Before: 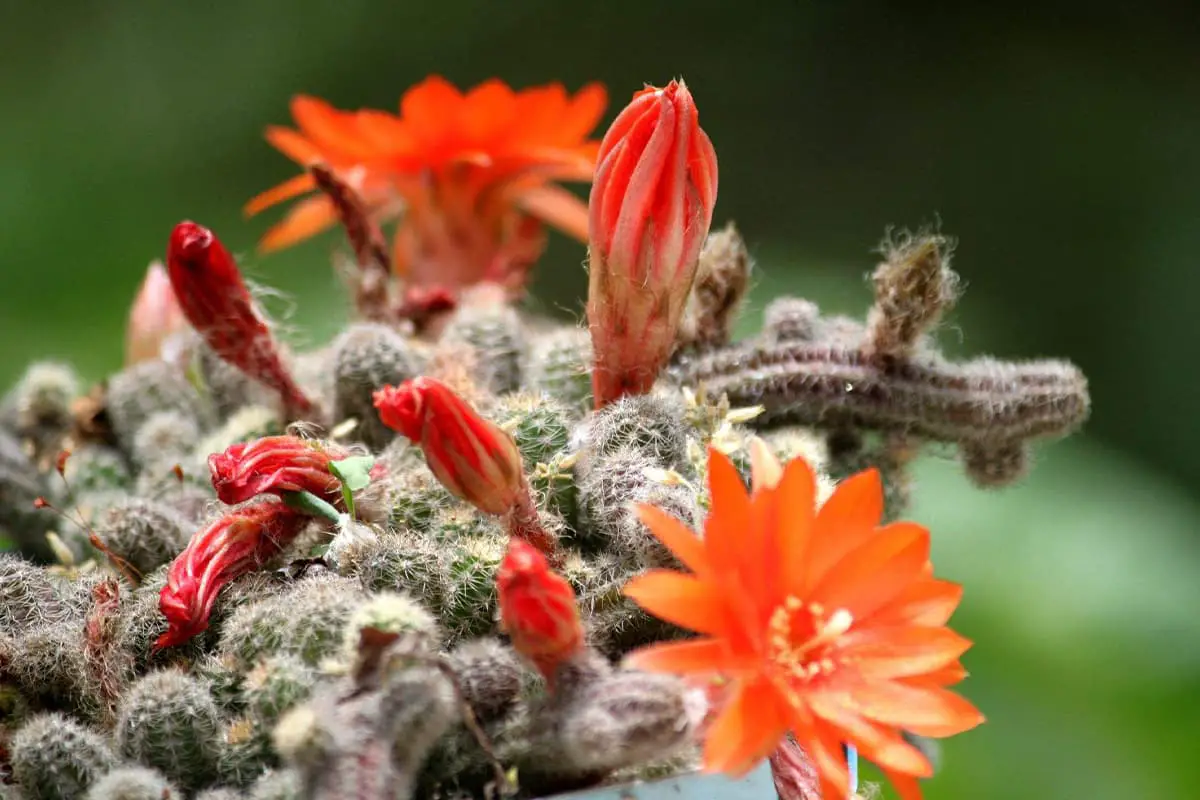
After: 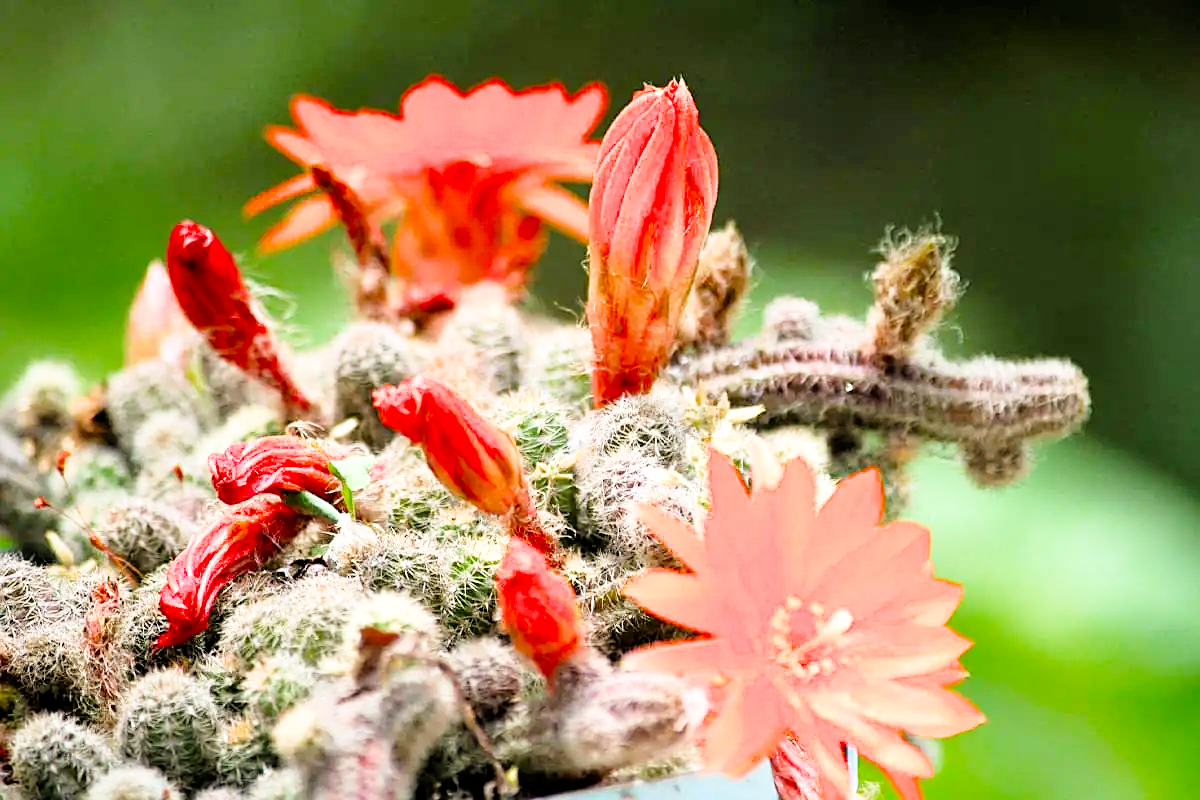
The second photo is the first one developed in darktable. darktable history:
exposure: black level correction 0, exposure 1.379 EV, compensate exposure bias true, compensate highlight preservation false
filmic rgb: black relative exposure -7.75 EV, white relative exposure 4.4 EV, threshold 3 EV, target black luminance 0%, hardness 3.76, latitude 50.51%, contrast 1.074, highlights saturation mix 10%, shadows ↔ highlights balance -0.22%, color science v4 (2020), enable highlight reconstruction true
sharpen: on, module defaults
